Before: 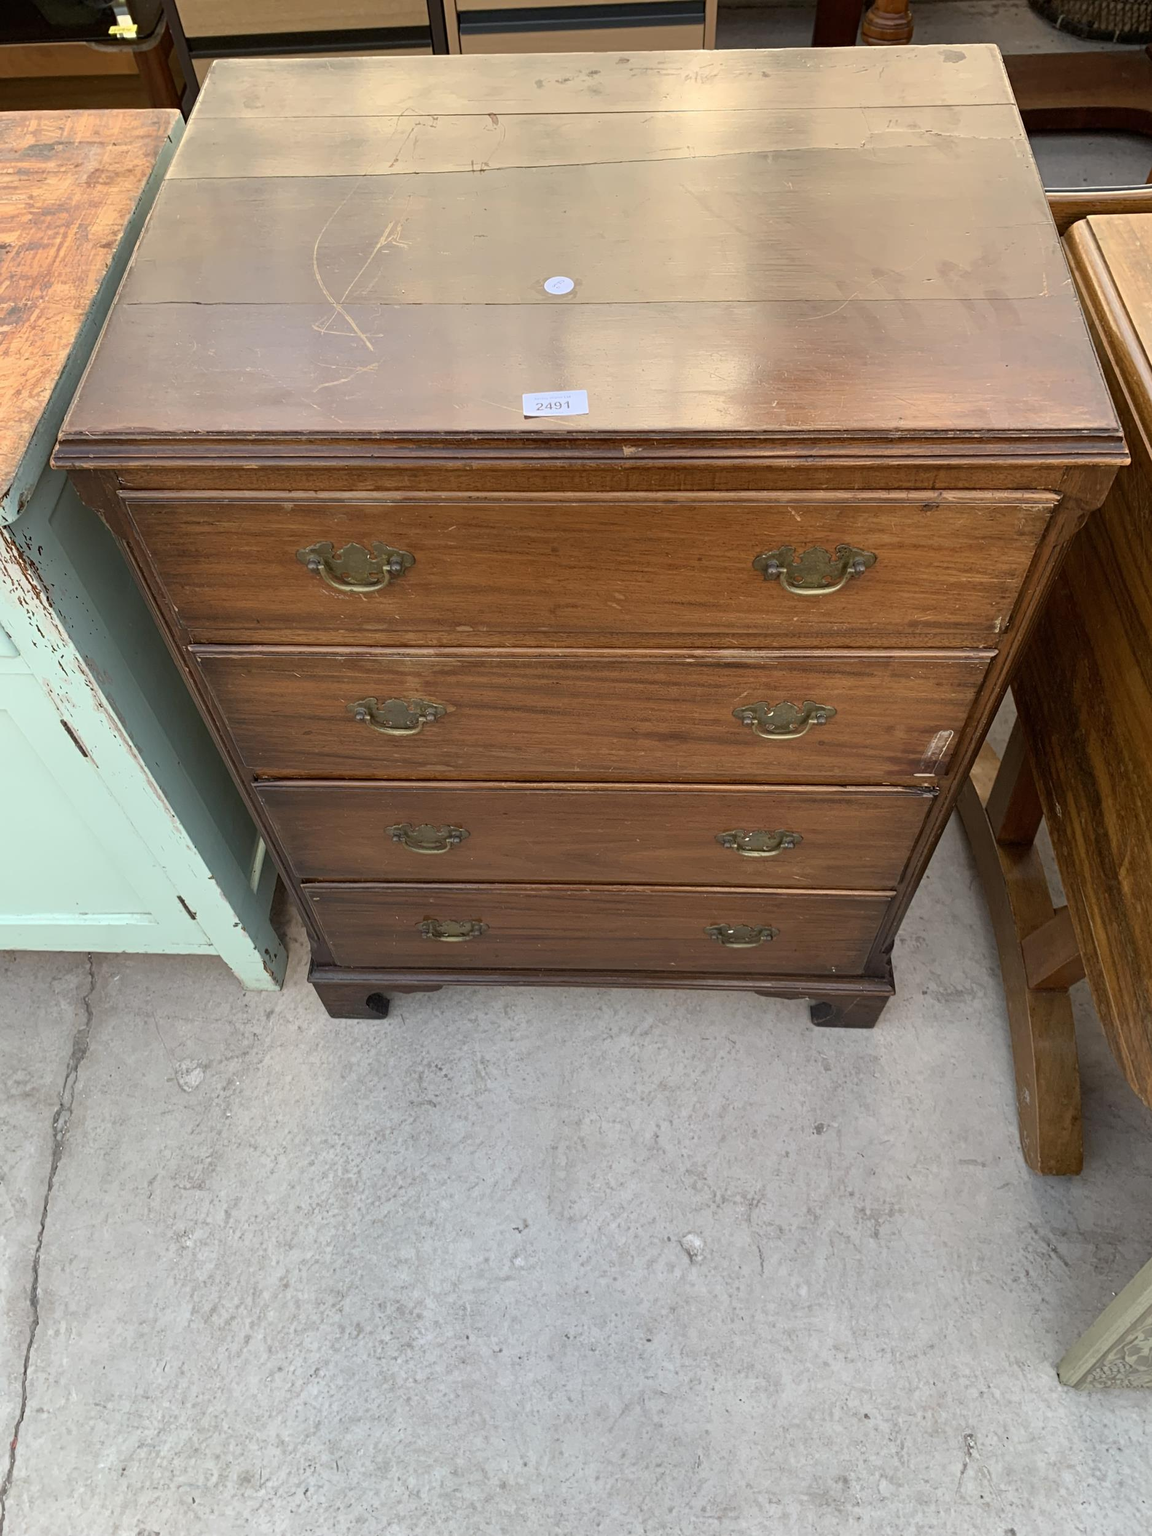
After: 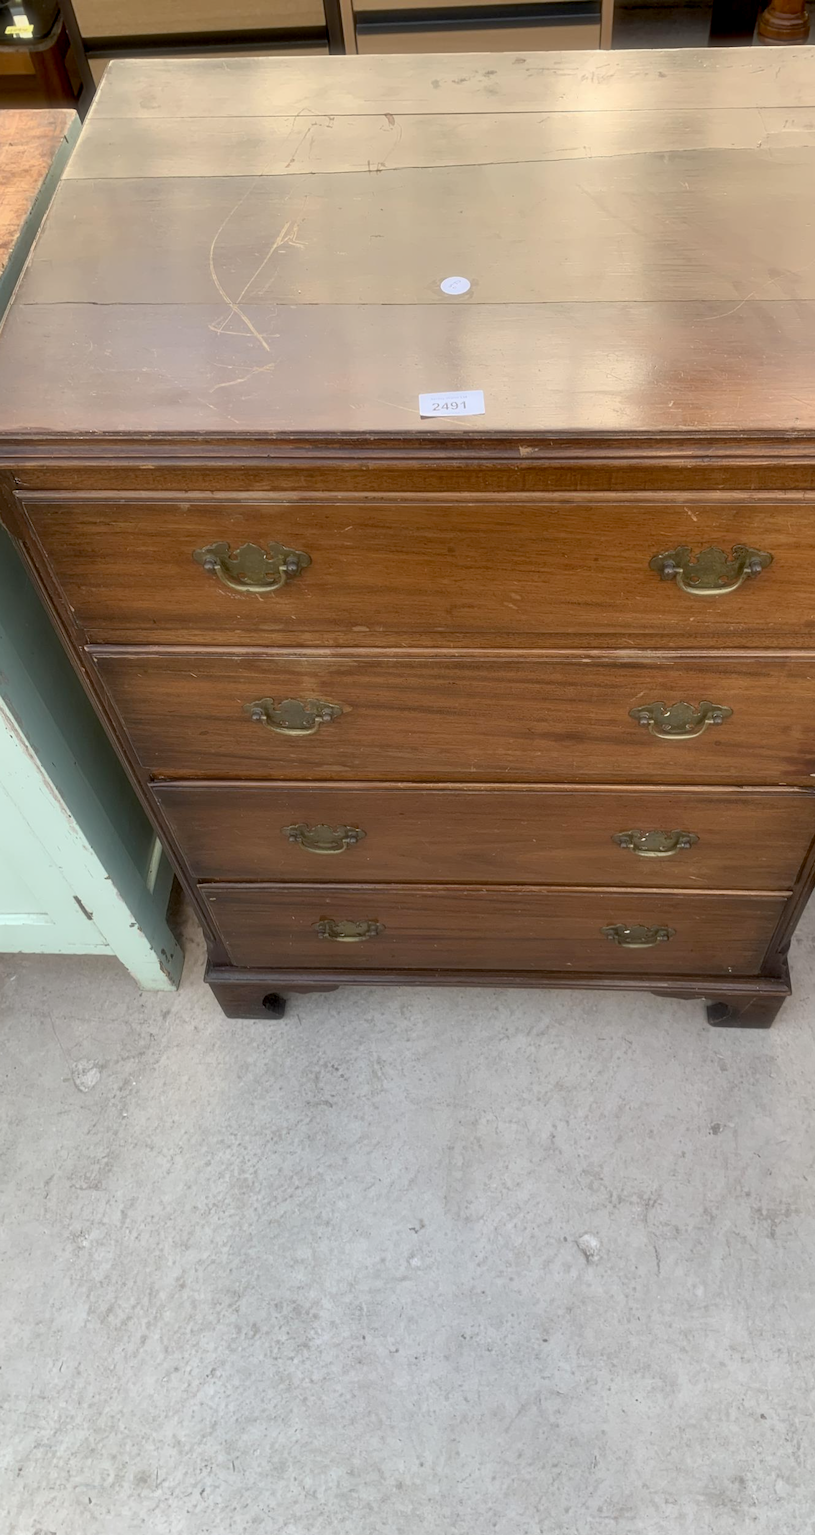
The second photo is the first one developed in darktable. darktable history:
crop and rotate: left 9.061%, right 20.142%
soften: size 19.52%, mix 20.32%
exposure: black level correction 0.011, compensate highlight preservation false
